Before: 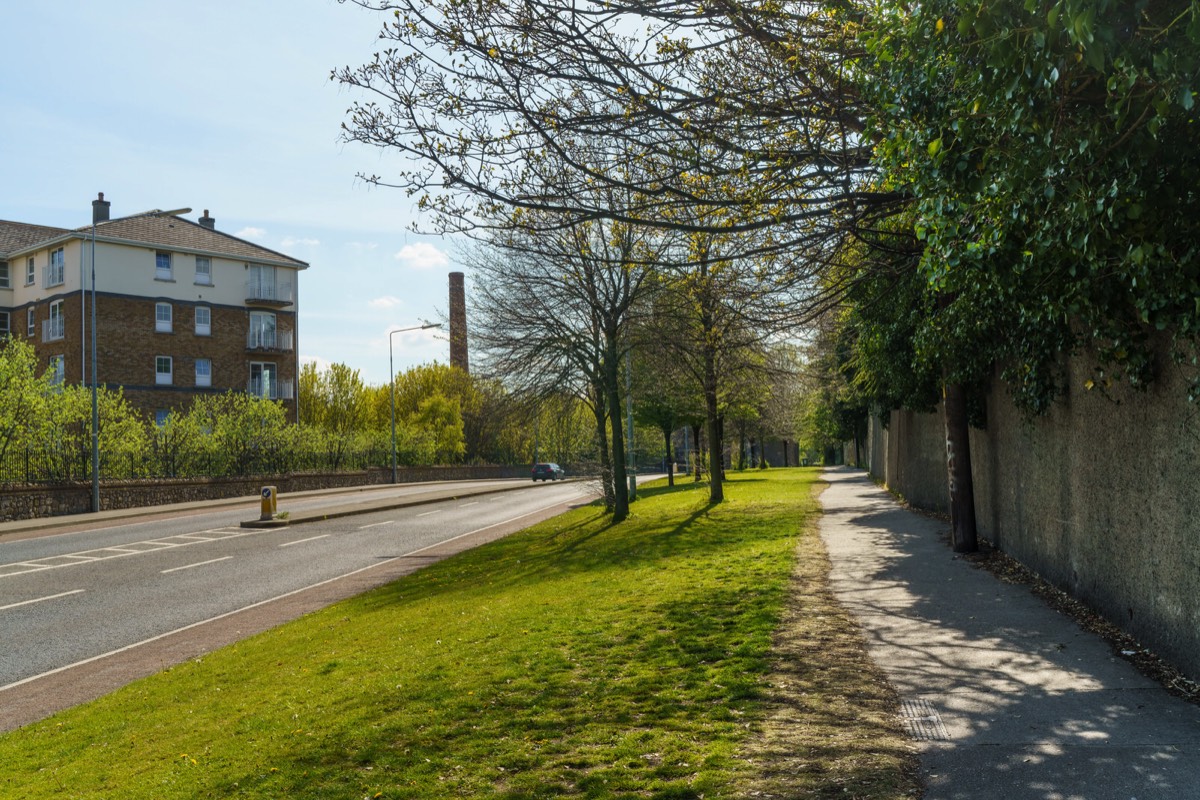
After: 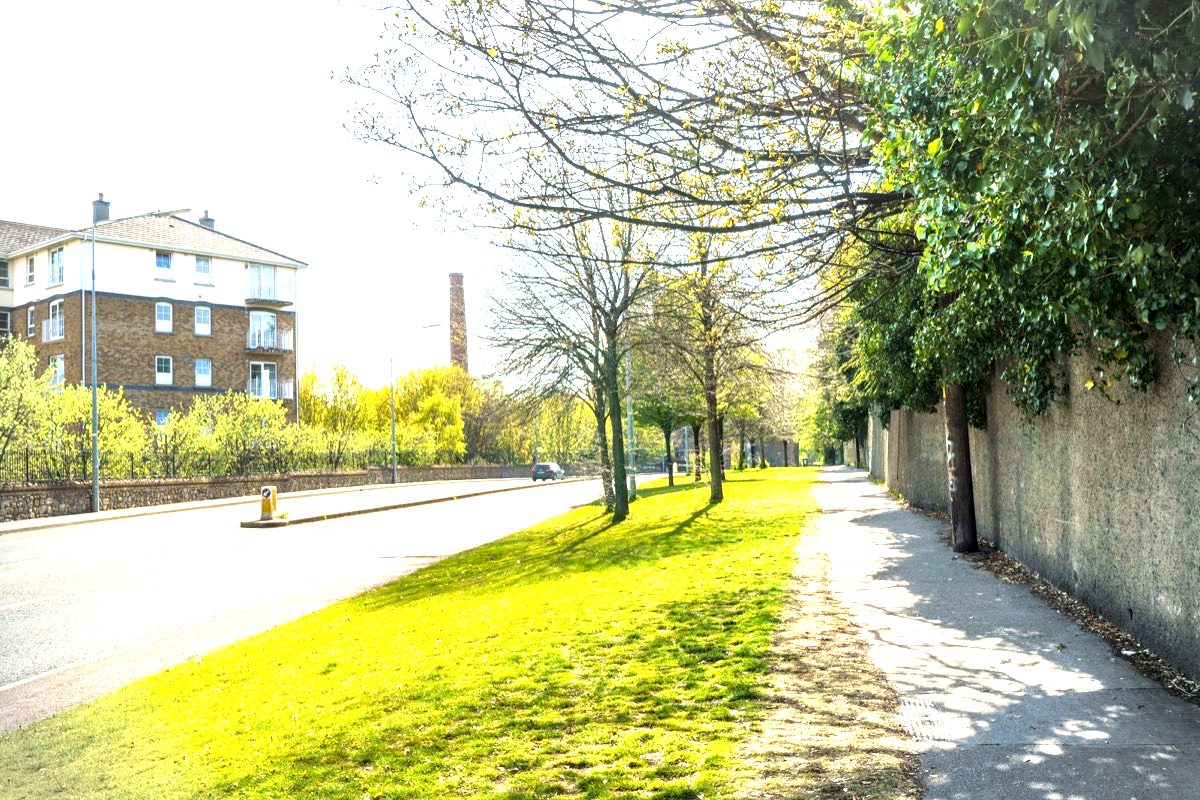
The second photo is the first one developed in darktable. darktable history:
exposure: black level correction 0.001, exposure 1.732 EV, compensate highlight preservation false
tone equalizer: -8 EV -0.393 EV, -7 EV -0.4 EV, -6 EV -0.301 EV, -5 EV -0.257 EV, -3 EV 0.19 EV, -2 EV 0.332 EV, -1 EV 0.409 EV, +0 EV 0.419 EV, edges refinement/feathering 500, mask exposure compensation -1.57 EV, preserve details guided filter
vignetting: fall-off start 88.14%, fall-off radius 23.93%
